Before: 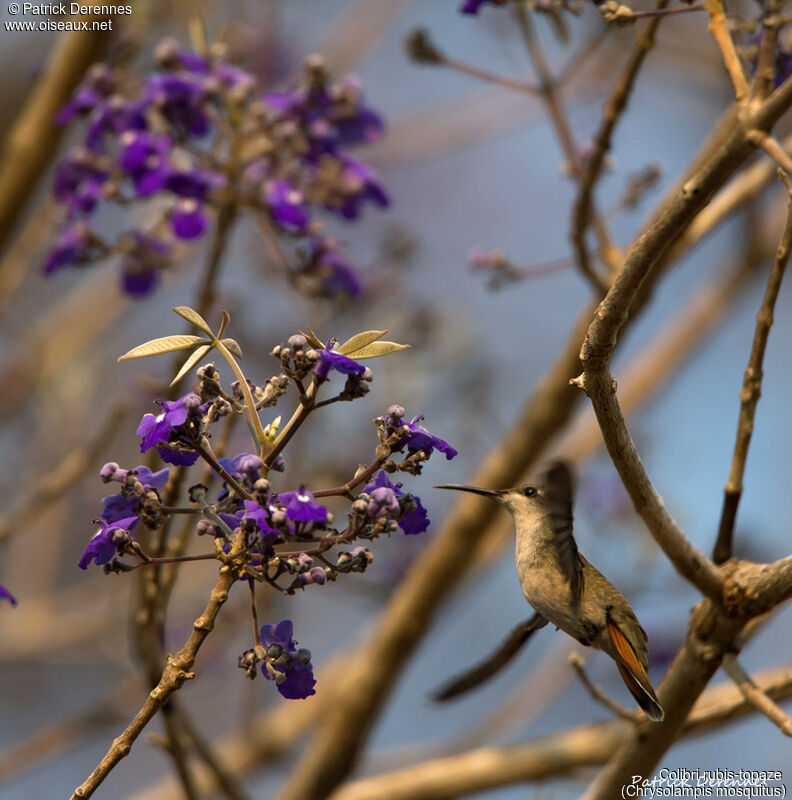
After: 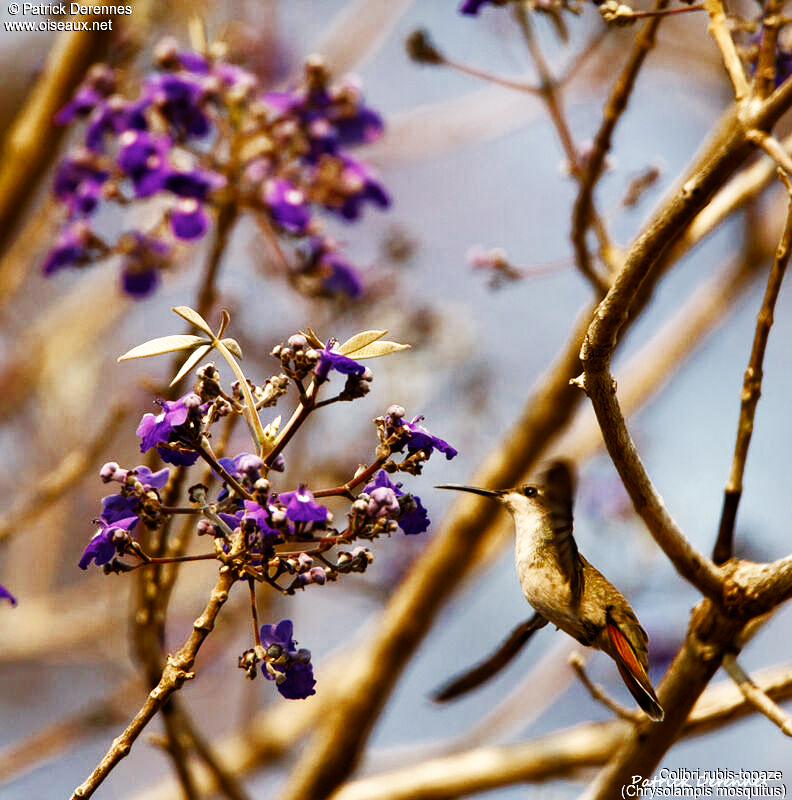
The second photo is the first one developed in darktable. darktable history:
base curve: curves: ch0 [(0, 0) (0.007, 0.004) (0.027, 0.03) (0.046, 0.07) (0.207, 0.54) (0.442, 0.872) (0.673, 0.972) (1, 1)], preserve colors none
color zones: curves: ch0 [(0, 0.5) (0.125, 0.4) (0.25, 0.5) (0.375, 0.4) (0.5, 0.4) (0.625, 0.35) (0.75, 0.35) (0.875, 0.5)]; ch1 [(0, 0.35) (0.125, 0.45) (0.25, 0.35) (0.375, 0.35) (0.5, 0.35) (0.625, 0.35) (0.75, 0.45) (0.875, 0.35)]; ch2 [(0, 0.6) (0.125, 0.5) (0.25, 0.5) (0.375, 0.6) (0.5, 0.6) (0.625, 0.5) (0.75, 0.5) (0.875, 0.5)]
shadows and highlights: highlights color adjustment 40.54%, low approximation 0.01, soften with gaussian
color balance rgb: power › luminance -3.903%, power › chroma 0.569%, power › hue 39.3°, perceptual saturation grading › global saturation 20%, perceptual saturation grading › highlights -49.908%, perceptual saturation grading › shadows 24.262%, global vibrance 20%
